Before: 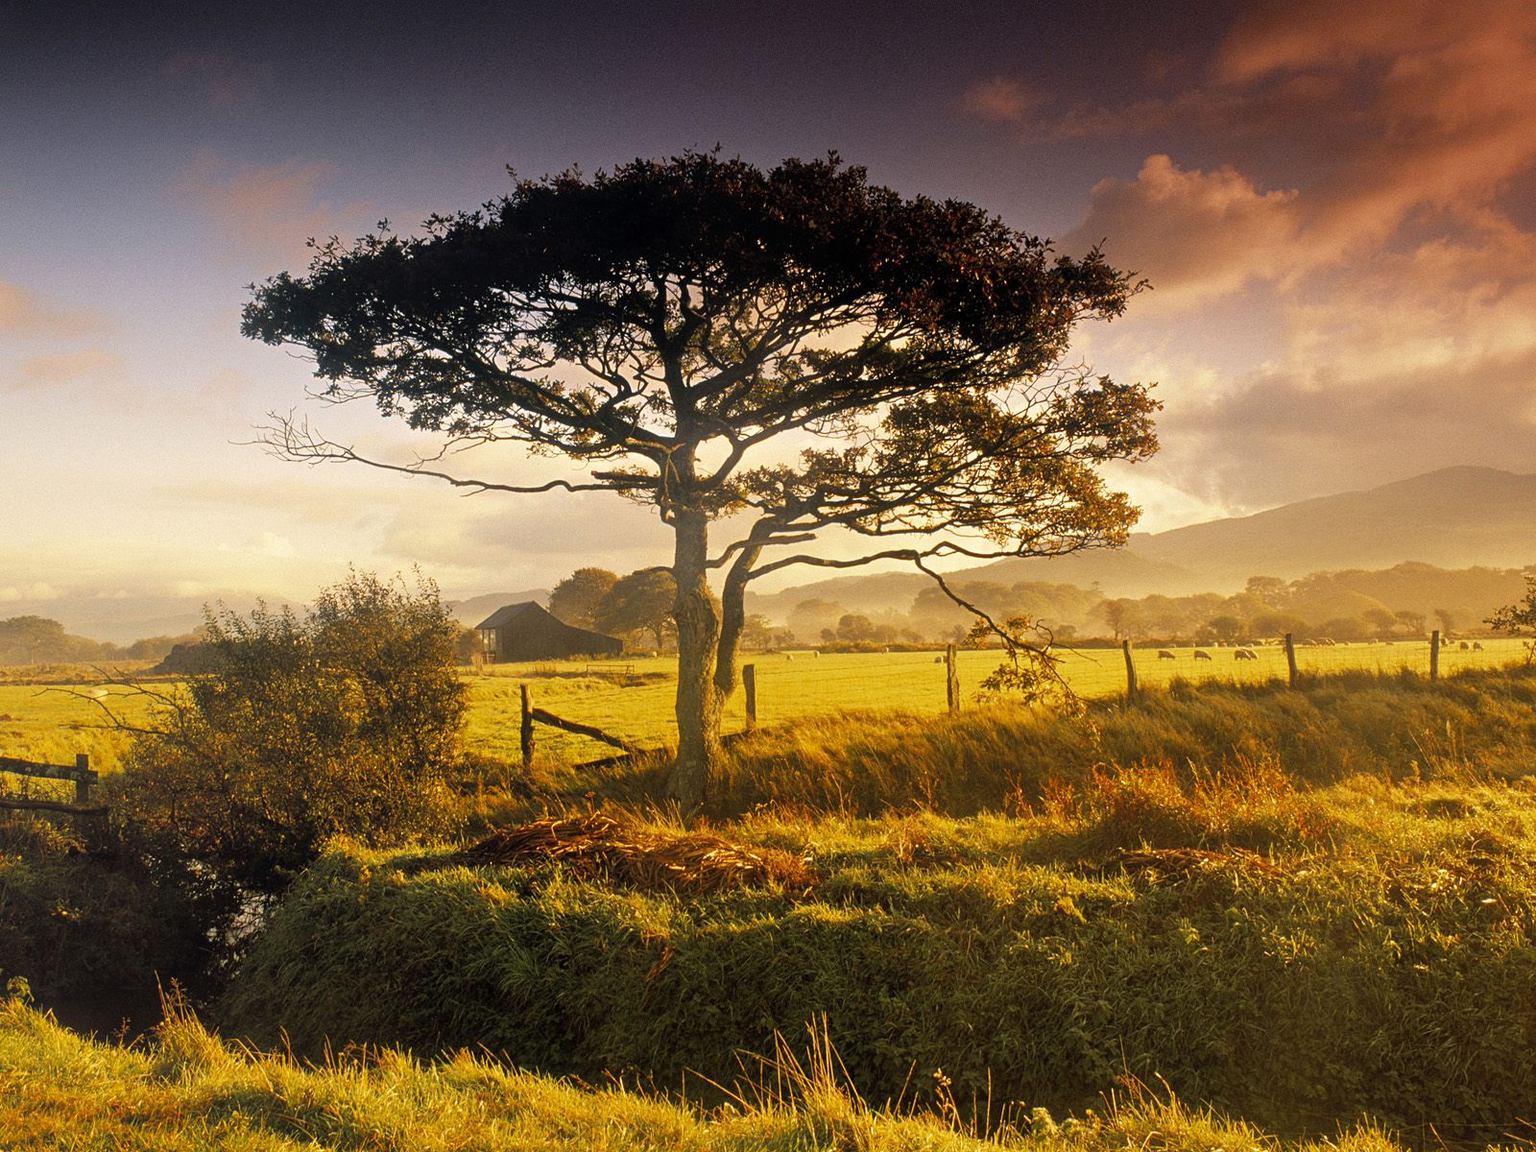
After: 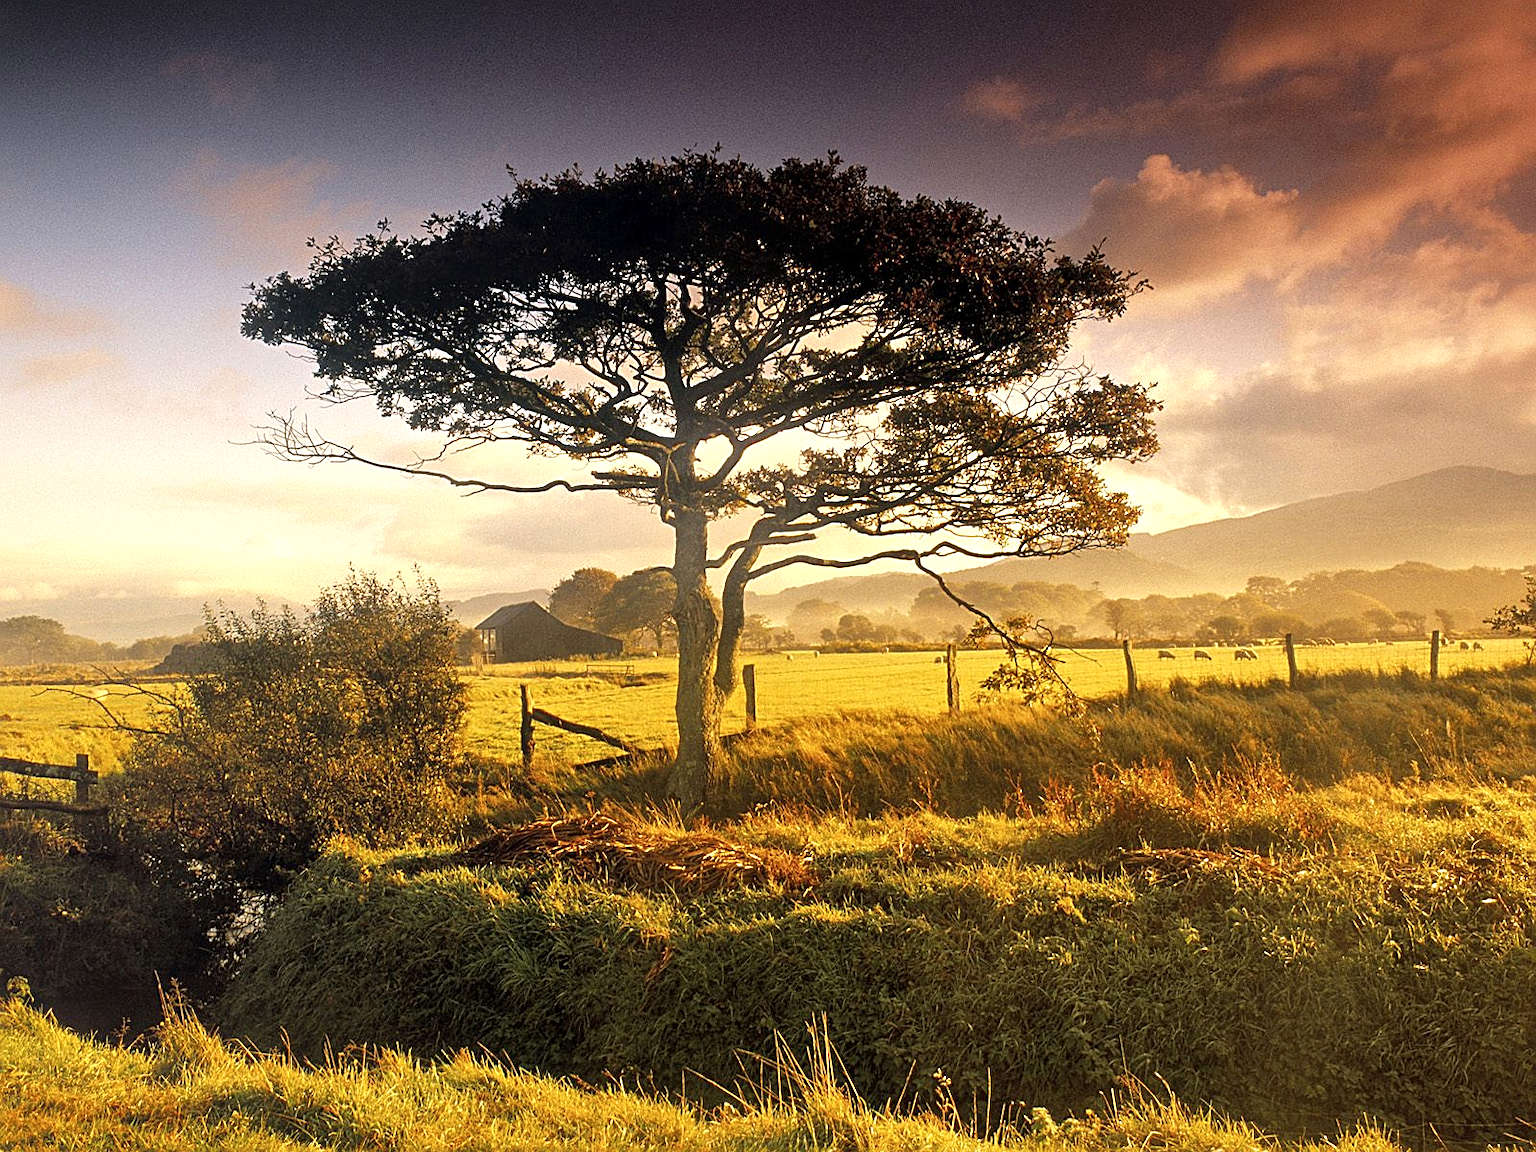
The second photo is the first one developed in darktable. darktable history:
contrast brightness saturation: saturation -0.057
local contrast: mode bilateral grid, contrast 21, coarseness 50, detail 119%, midtone range 0.2
exposure: exposure 0.359 EV, compensate exposure bias true, compensate highlight preservation false
sharpen: on, module defaults
